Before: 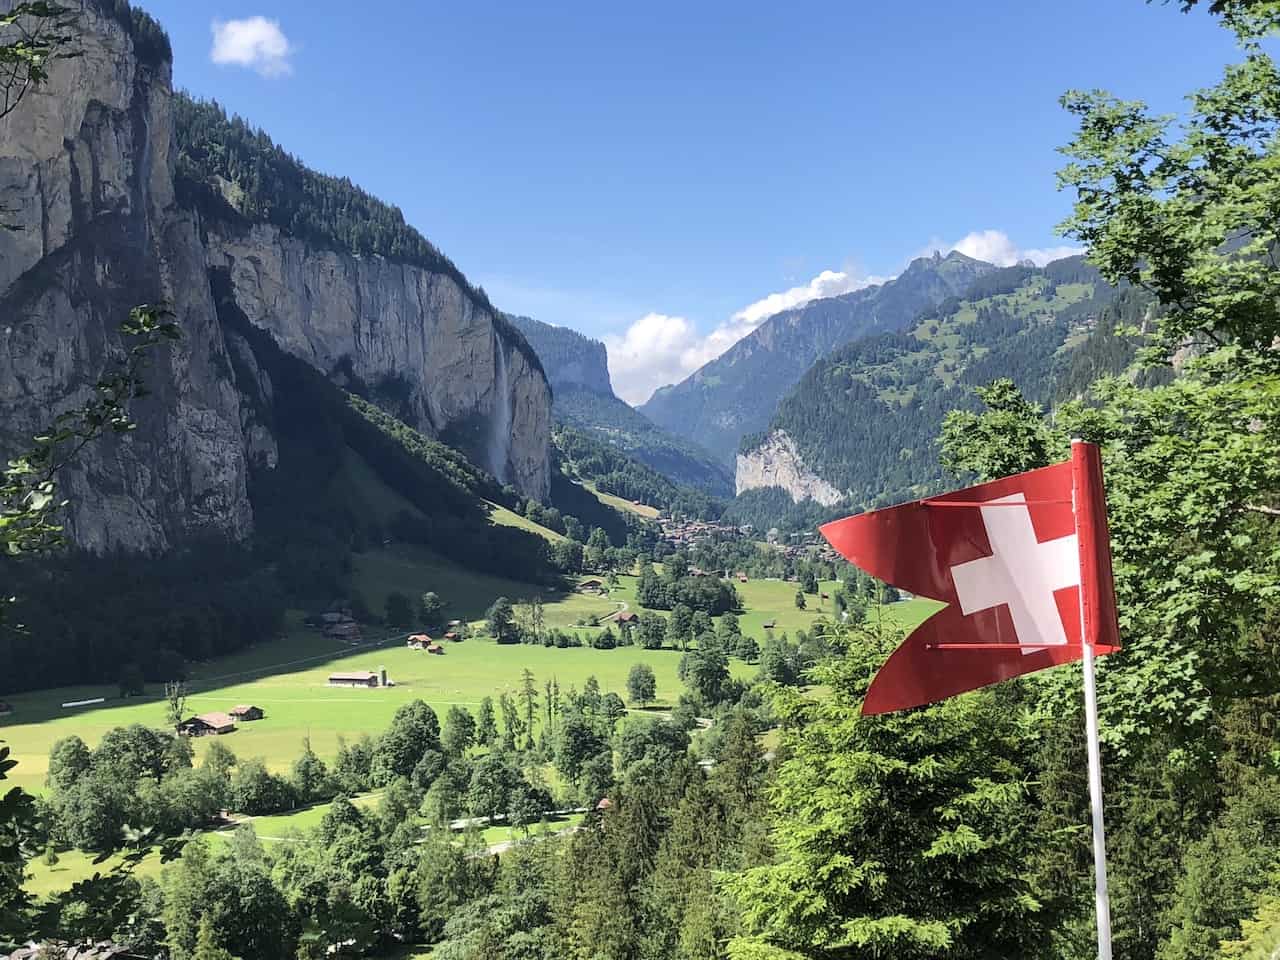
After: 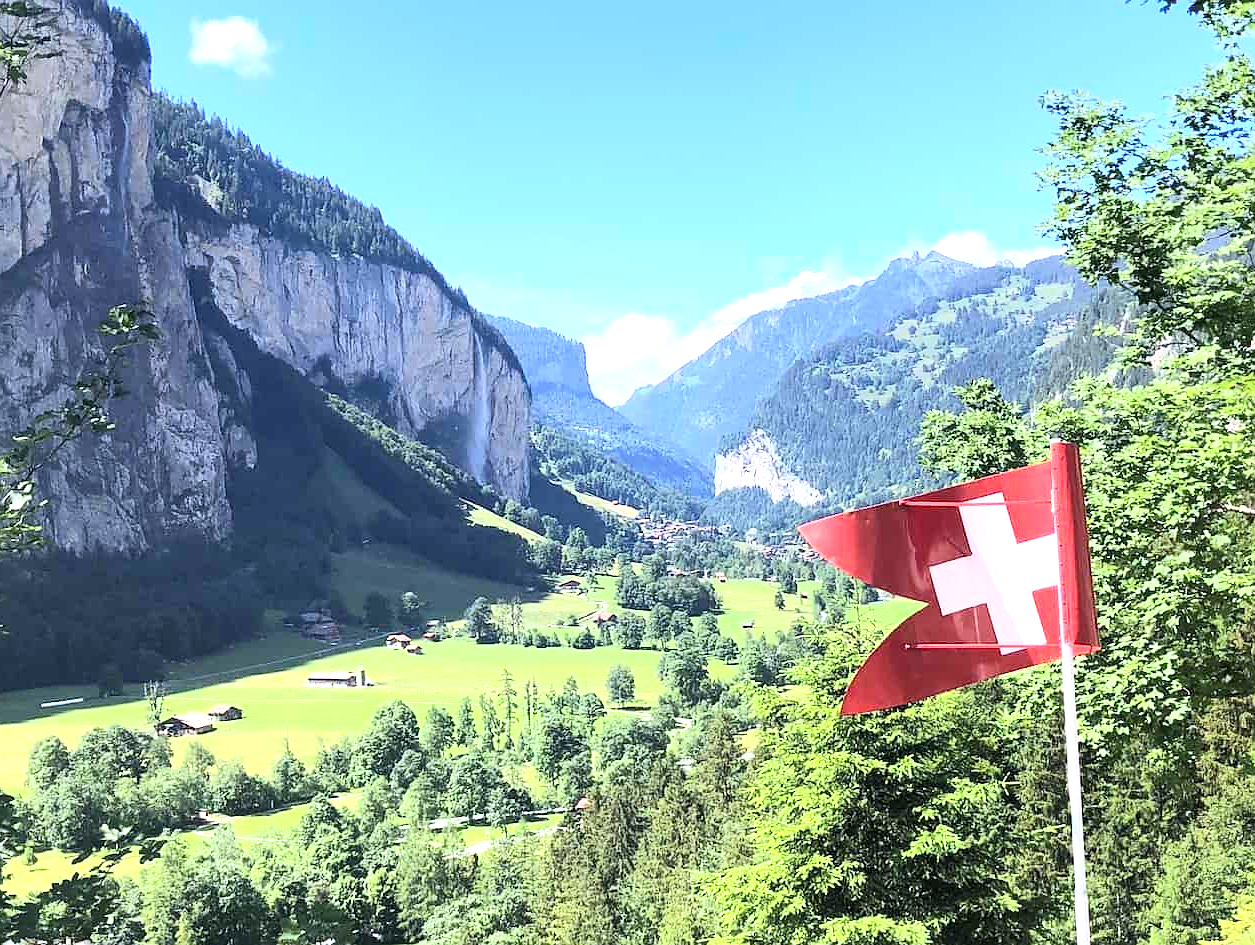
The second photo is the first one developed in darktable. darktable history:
crop: left 1.657%, right 0.273%, bottom 1.527%
contrast brightness saturation: contrast 0.195, brightness 0.165, saturation 0.226
exposure: black level correction 0, exposure 0.892 EV, compensate highlight preservation false
sharpen: radius 1.046, threshold 1
color calibration: illuminant as shot in camera, x 0.358, y 0.373, temperature 4628.91 K
